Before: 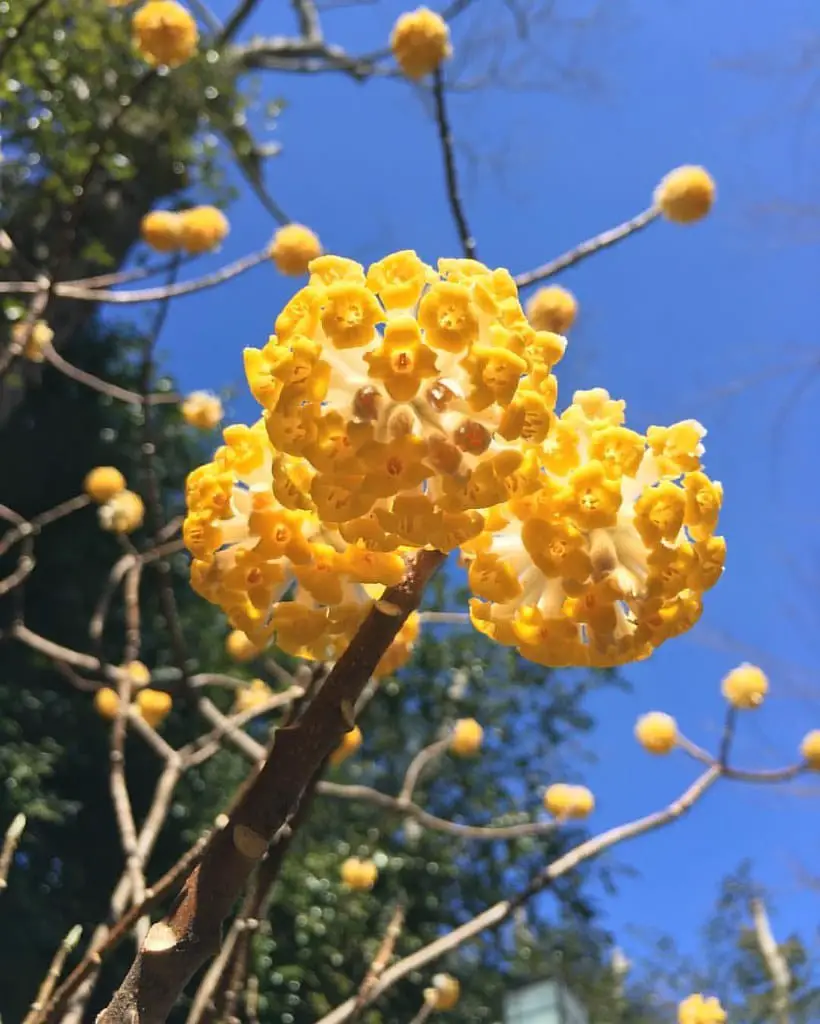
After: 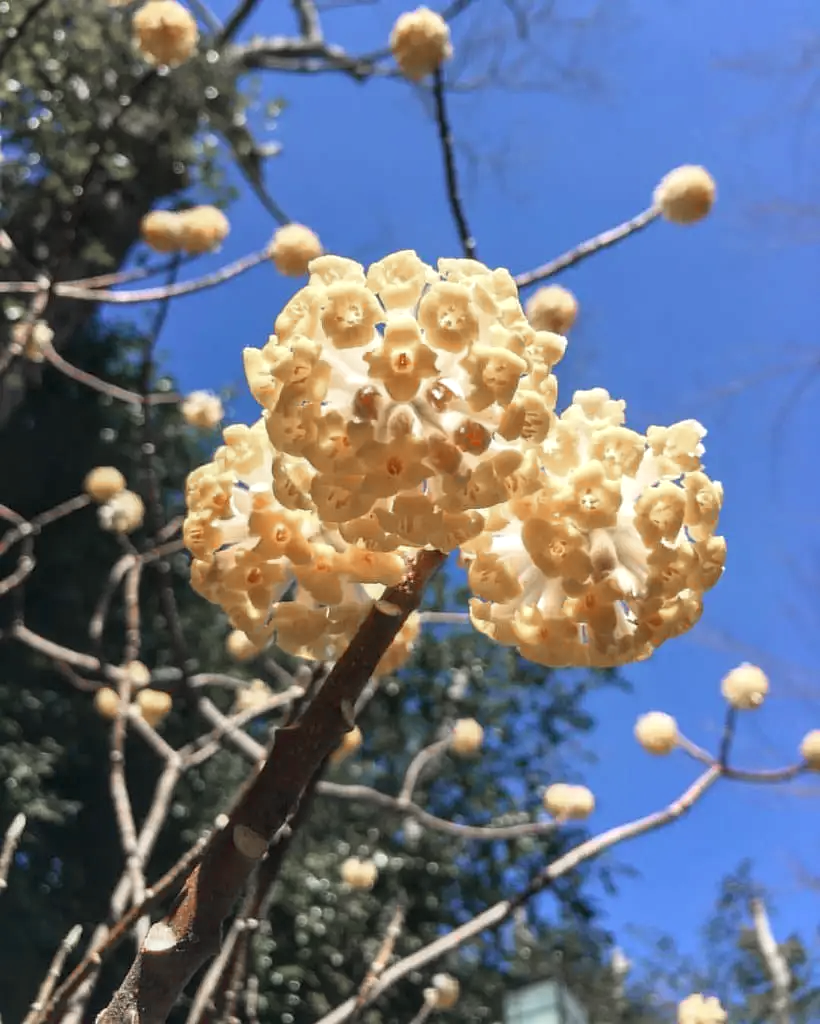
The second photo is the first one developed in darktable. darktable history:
local contrast: detail 130%
color zones: curves: ch1 [(0, 0.708) (0.088, 0.648) (0.245, 0.187) (0.429, 0.326) (0.571, 0.498) (0.714, 0.5) (0.857, 0.5) (1, 0.708)]
